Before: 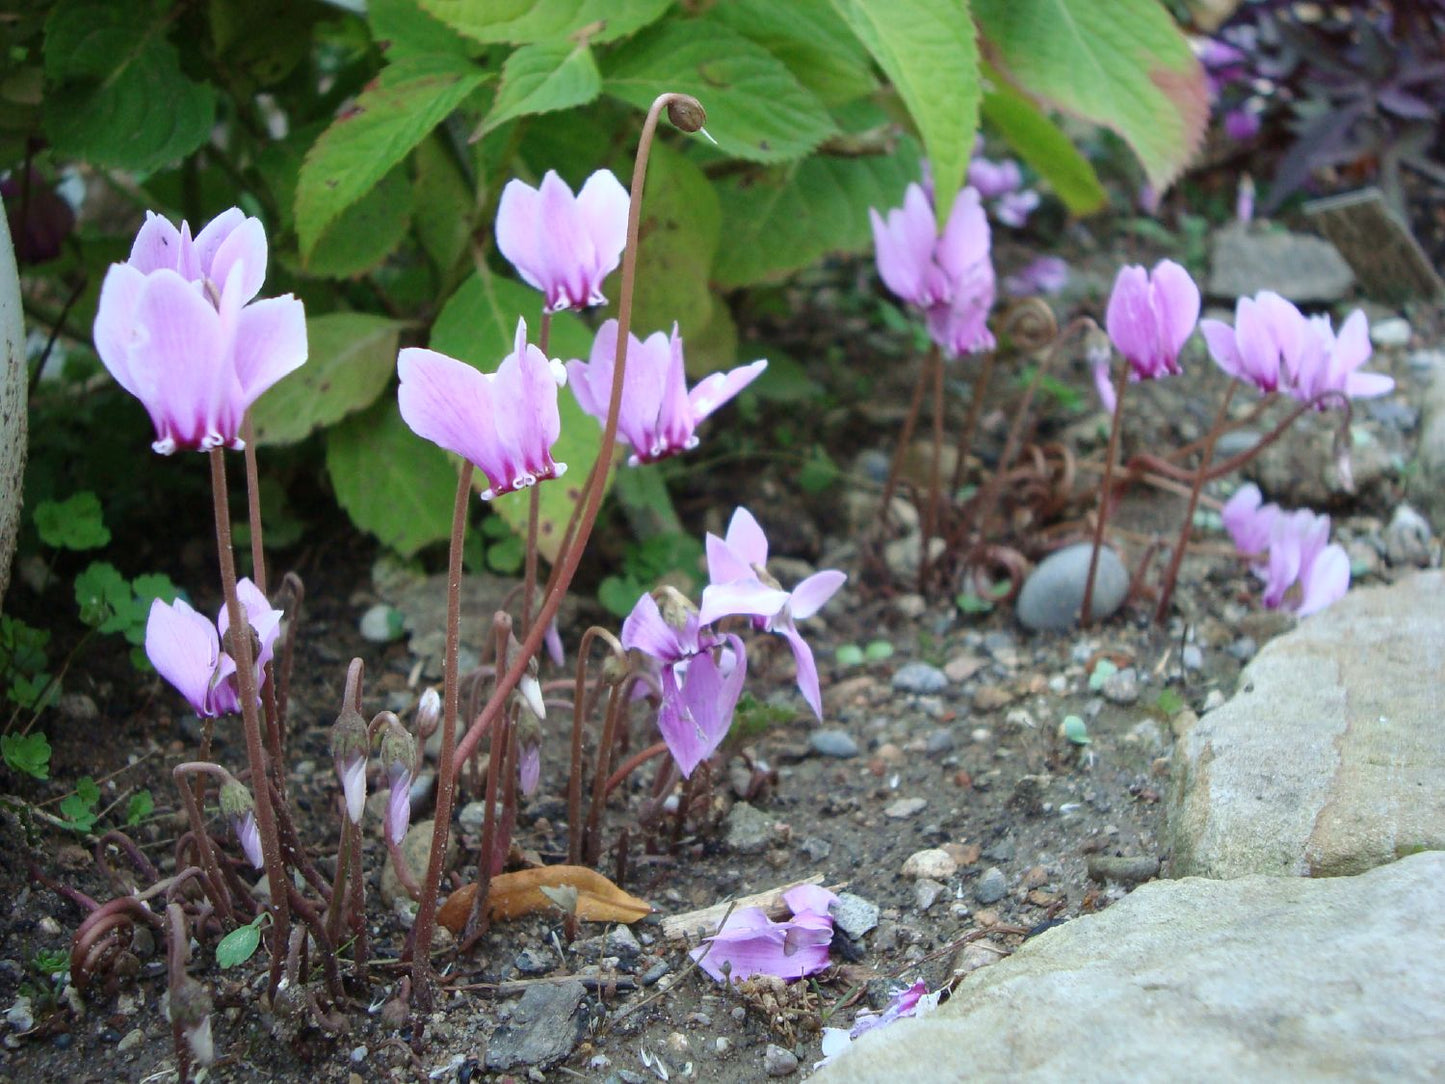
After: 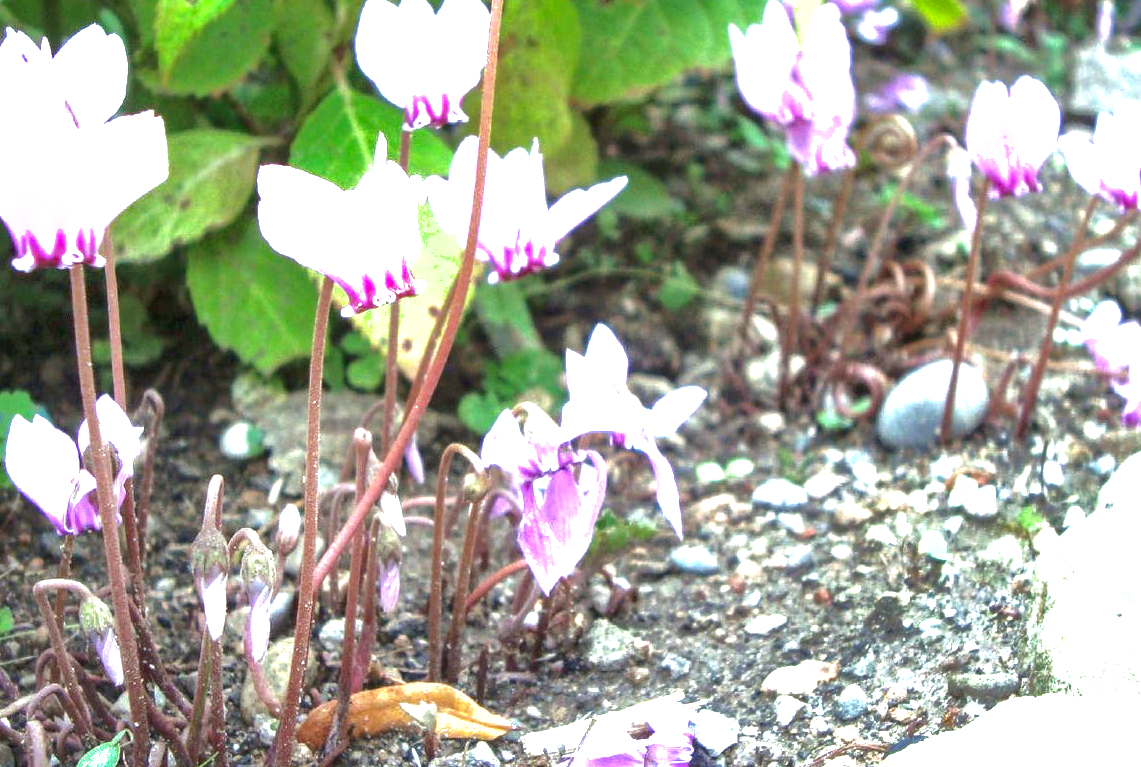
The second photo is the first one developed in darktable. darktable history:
exposure: black level correction 0, exposure 1.745 EV, compensate highlight preservation false
crop: left 9.751%, top 16.894%, right 11.219%, bottom 12.298%
shadows and highlights: highlights -59.67
local contrast: highlights 58%, detail 145%
